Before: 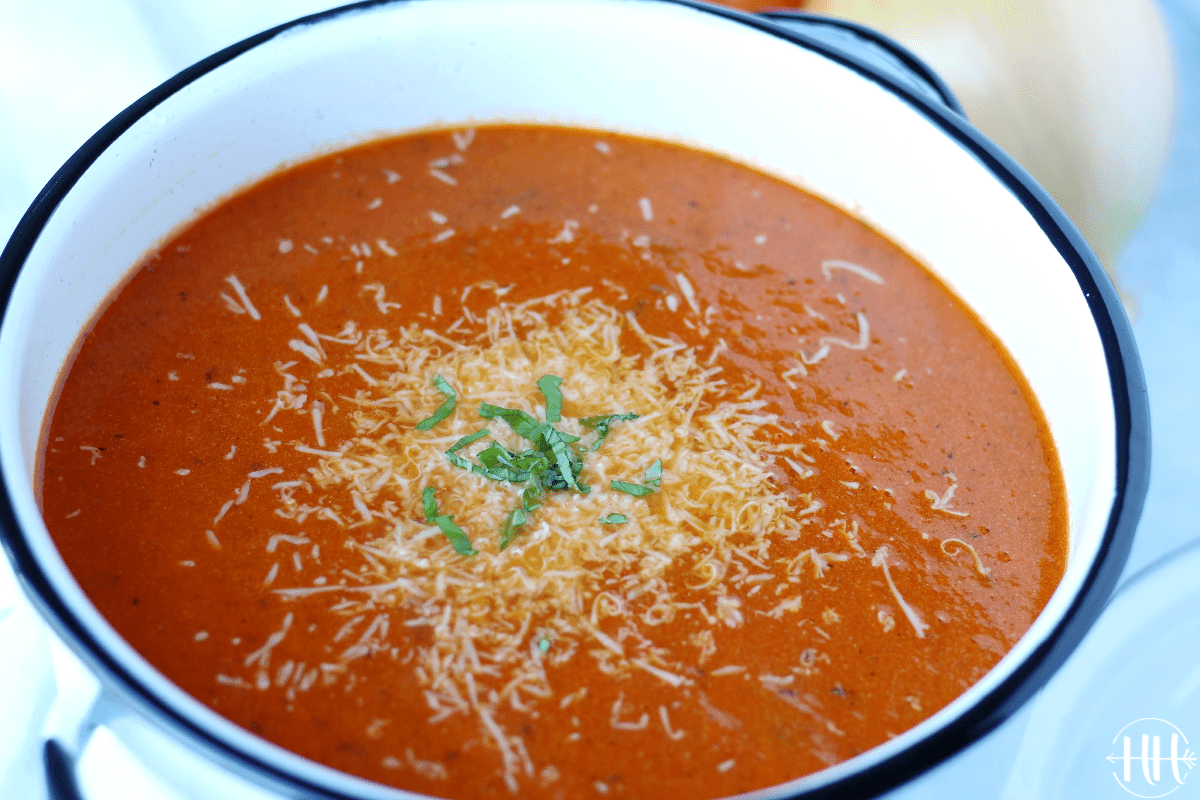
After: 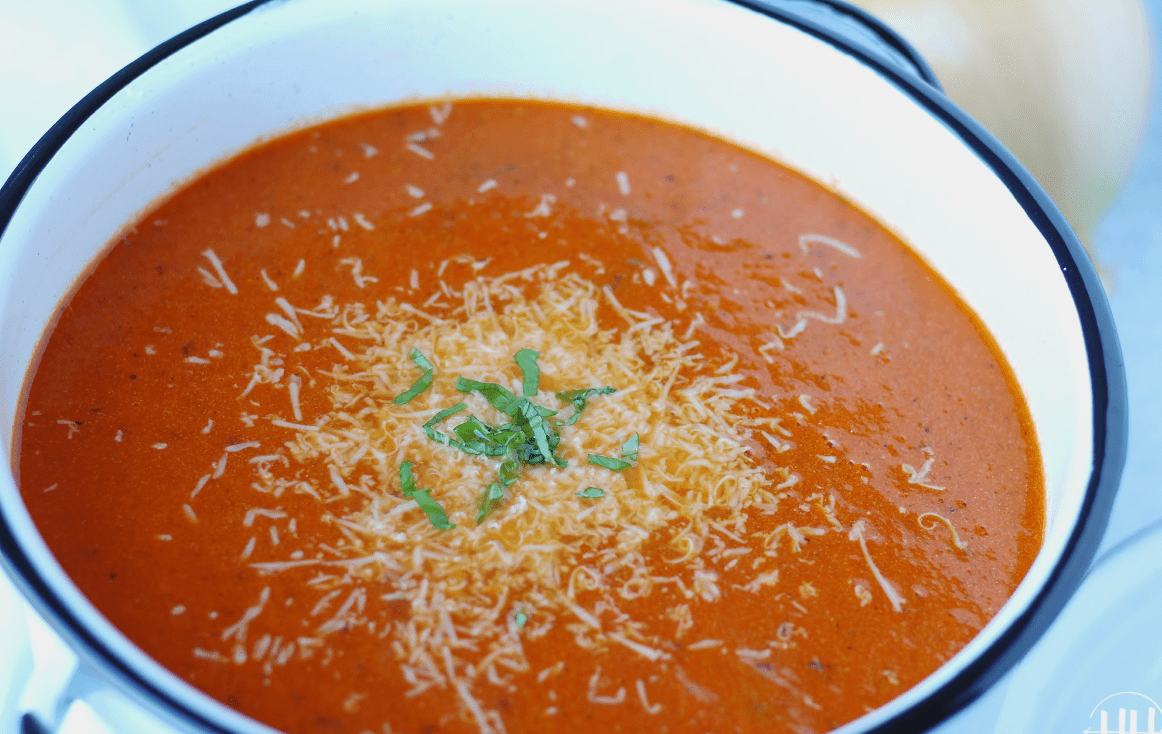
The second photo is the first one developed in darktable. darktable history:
contrast brightness saturation: contrast -0.11
crop: left 1.964%, top 3.251%, right 1.122%, bottom 4.933%
